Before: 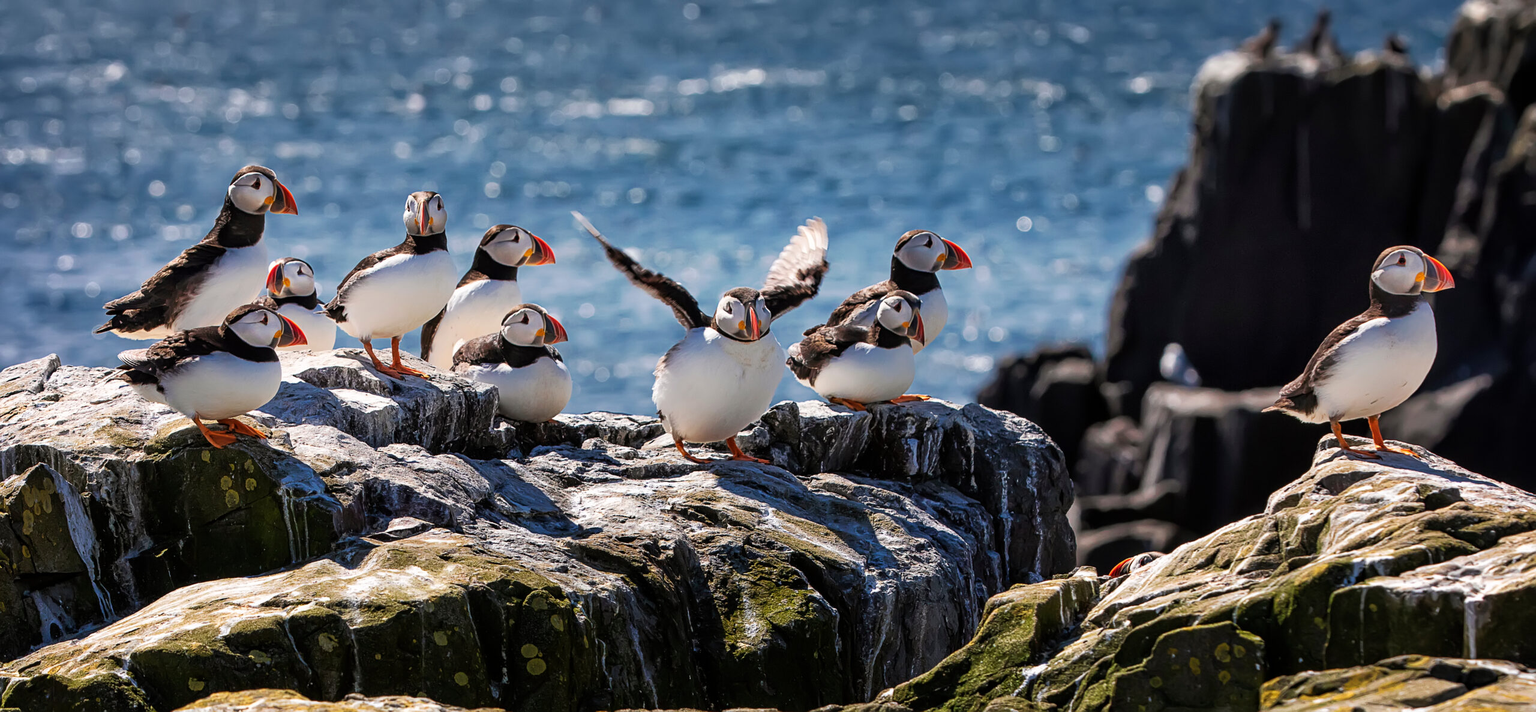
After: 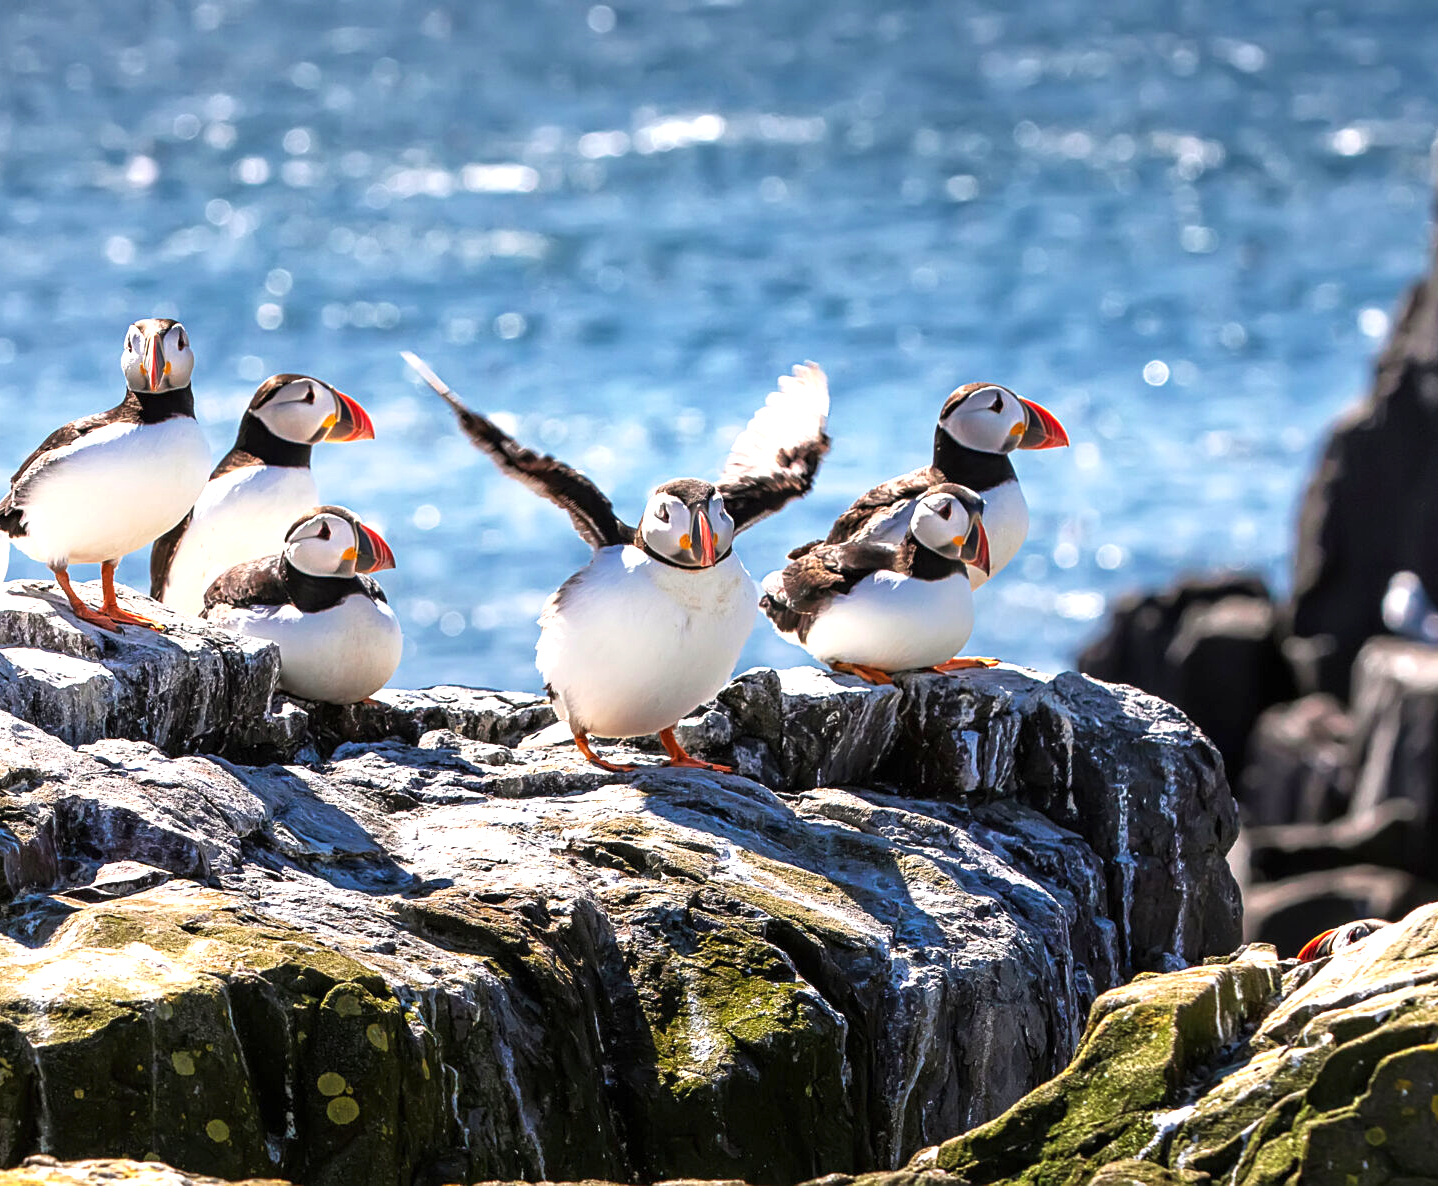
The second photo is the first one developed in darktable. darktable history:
crop: left 21.548%, right 22.251%
exposure: black level correction 0, exposure 0.899 EV, compensate highlight preservation false
